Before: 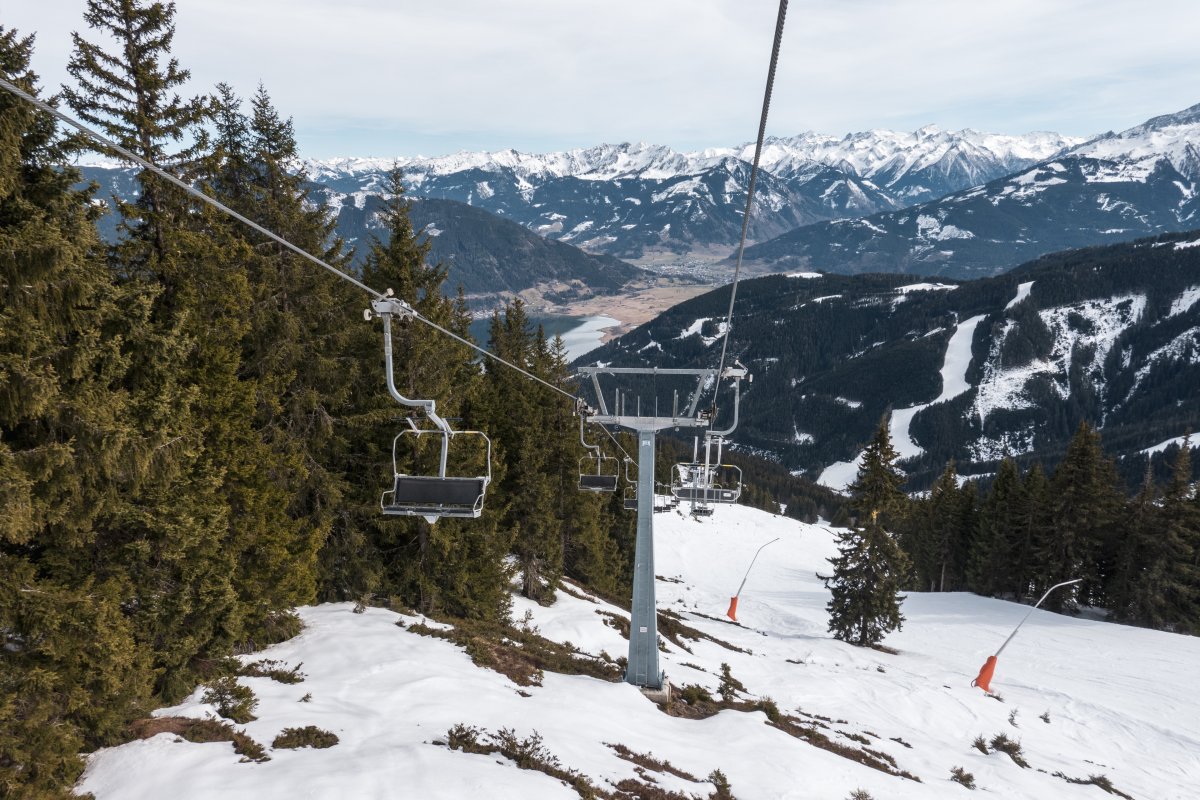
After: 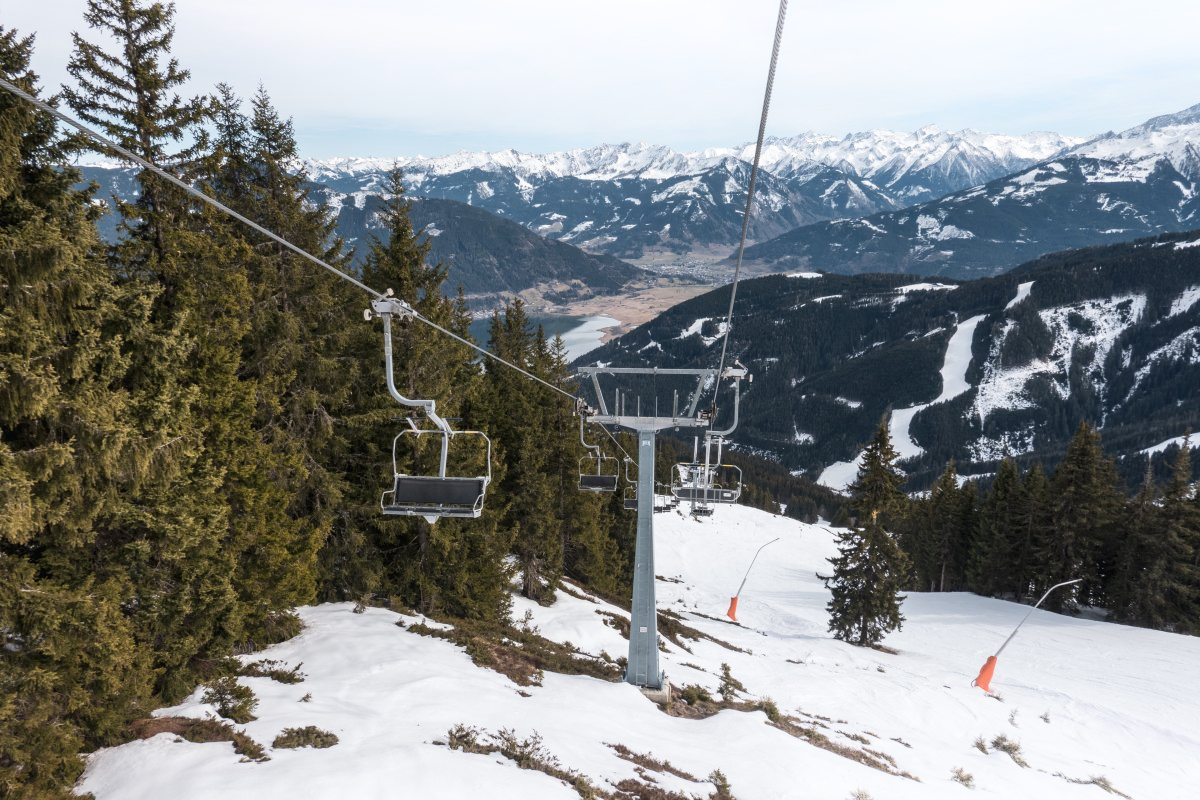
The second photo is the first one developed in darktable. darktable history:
shadows and highlights: highlights 71.63, soften with gaussian
exposure: compensate highlight preservation false
